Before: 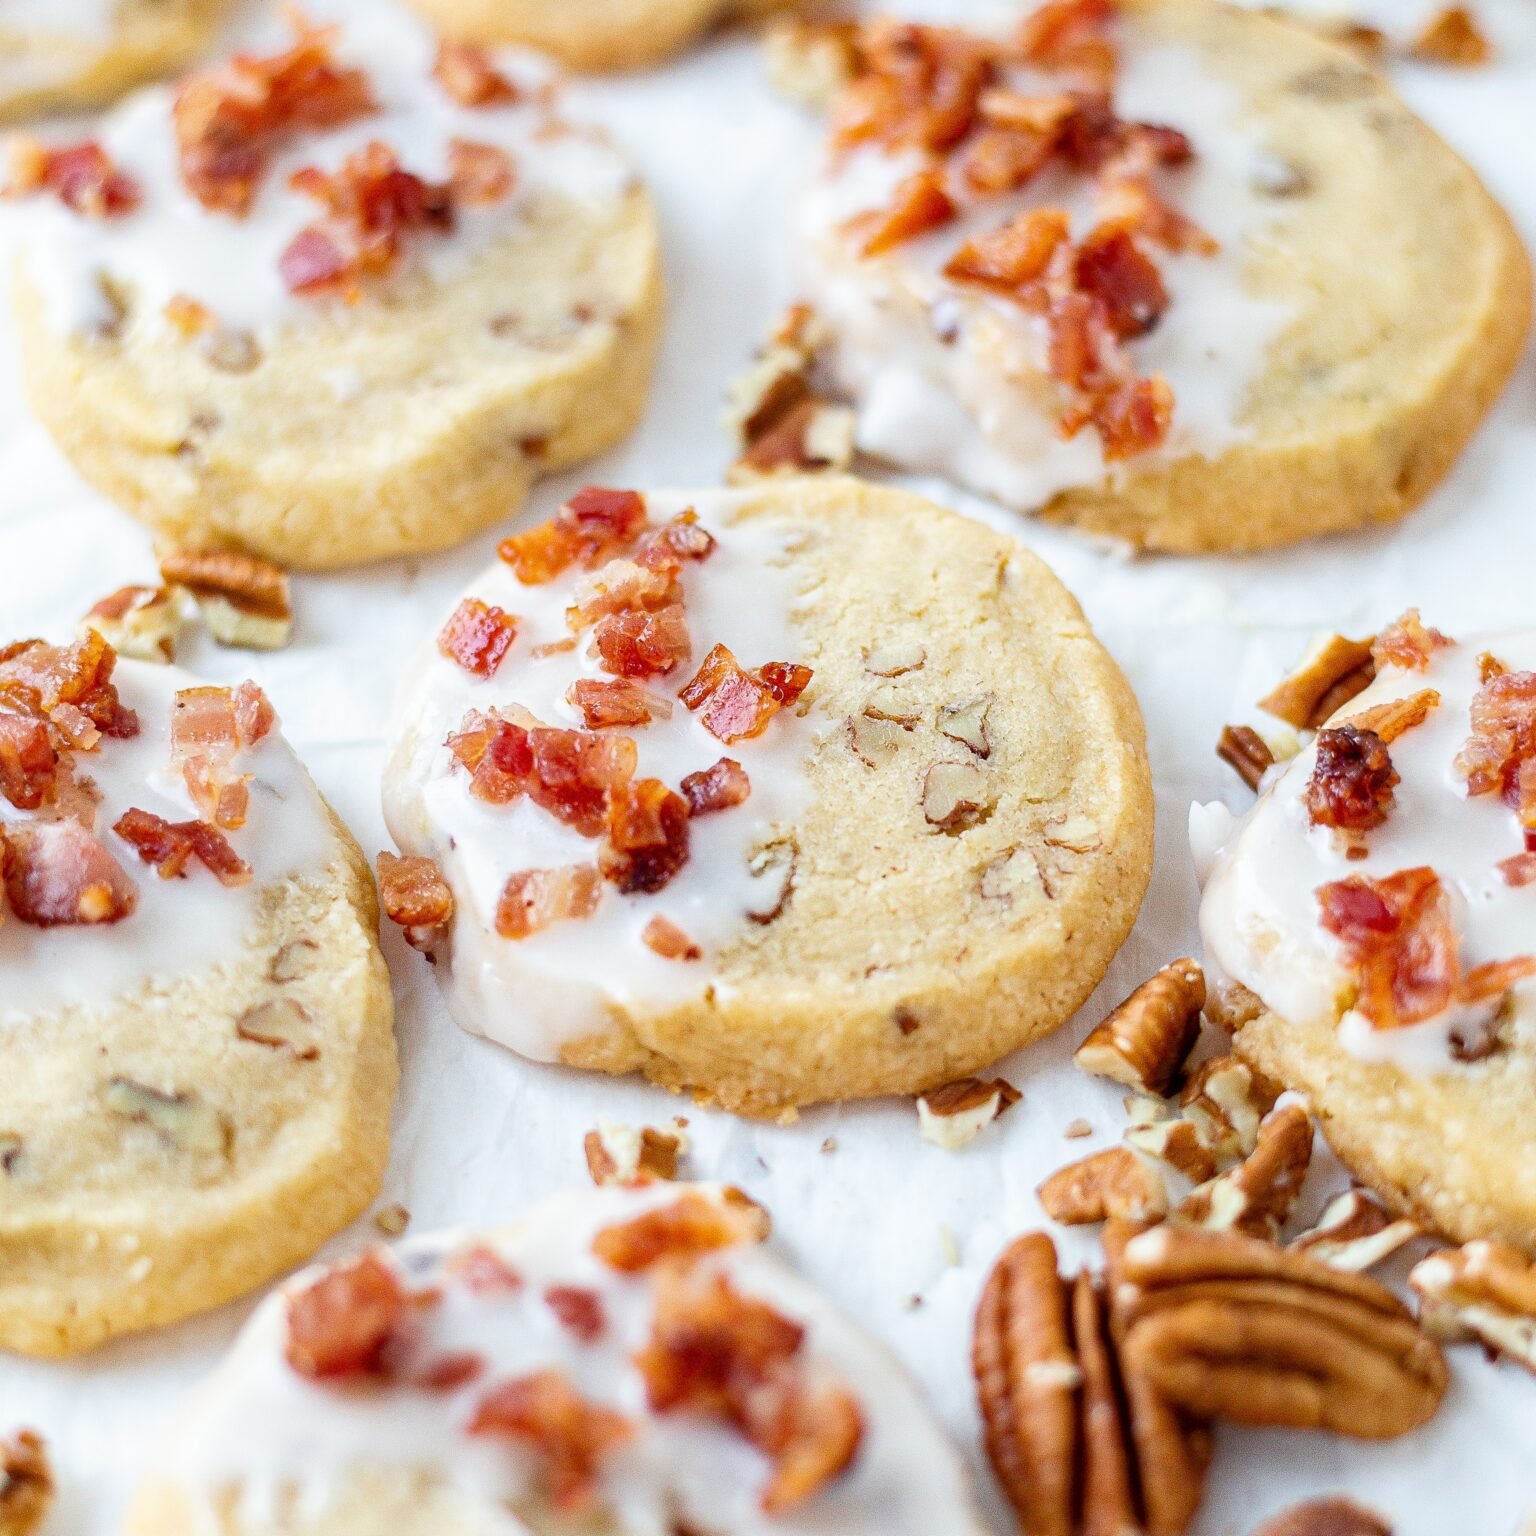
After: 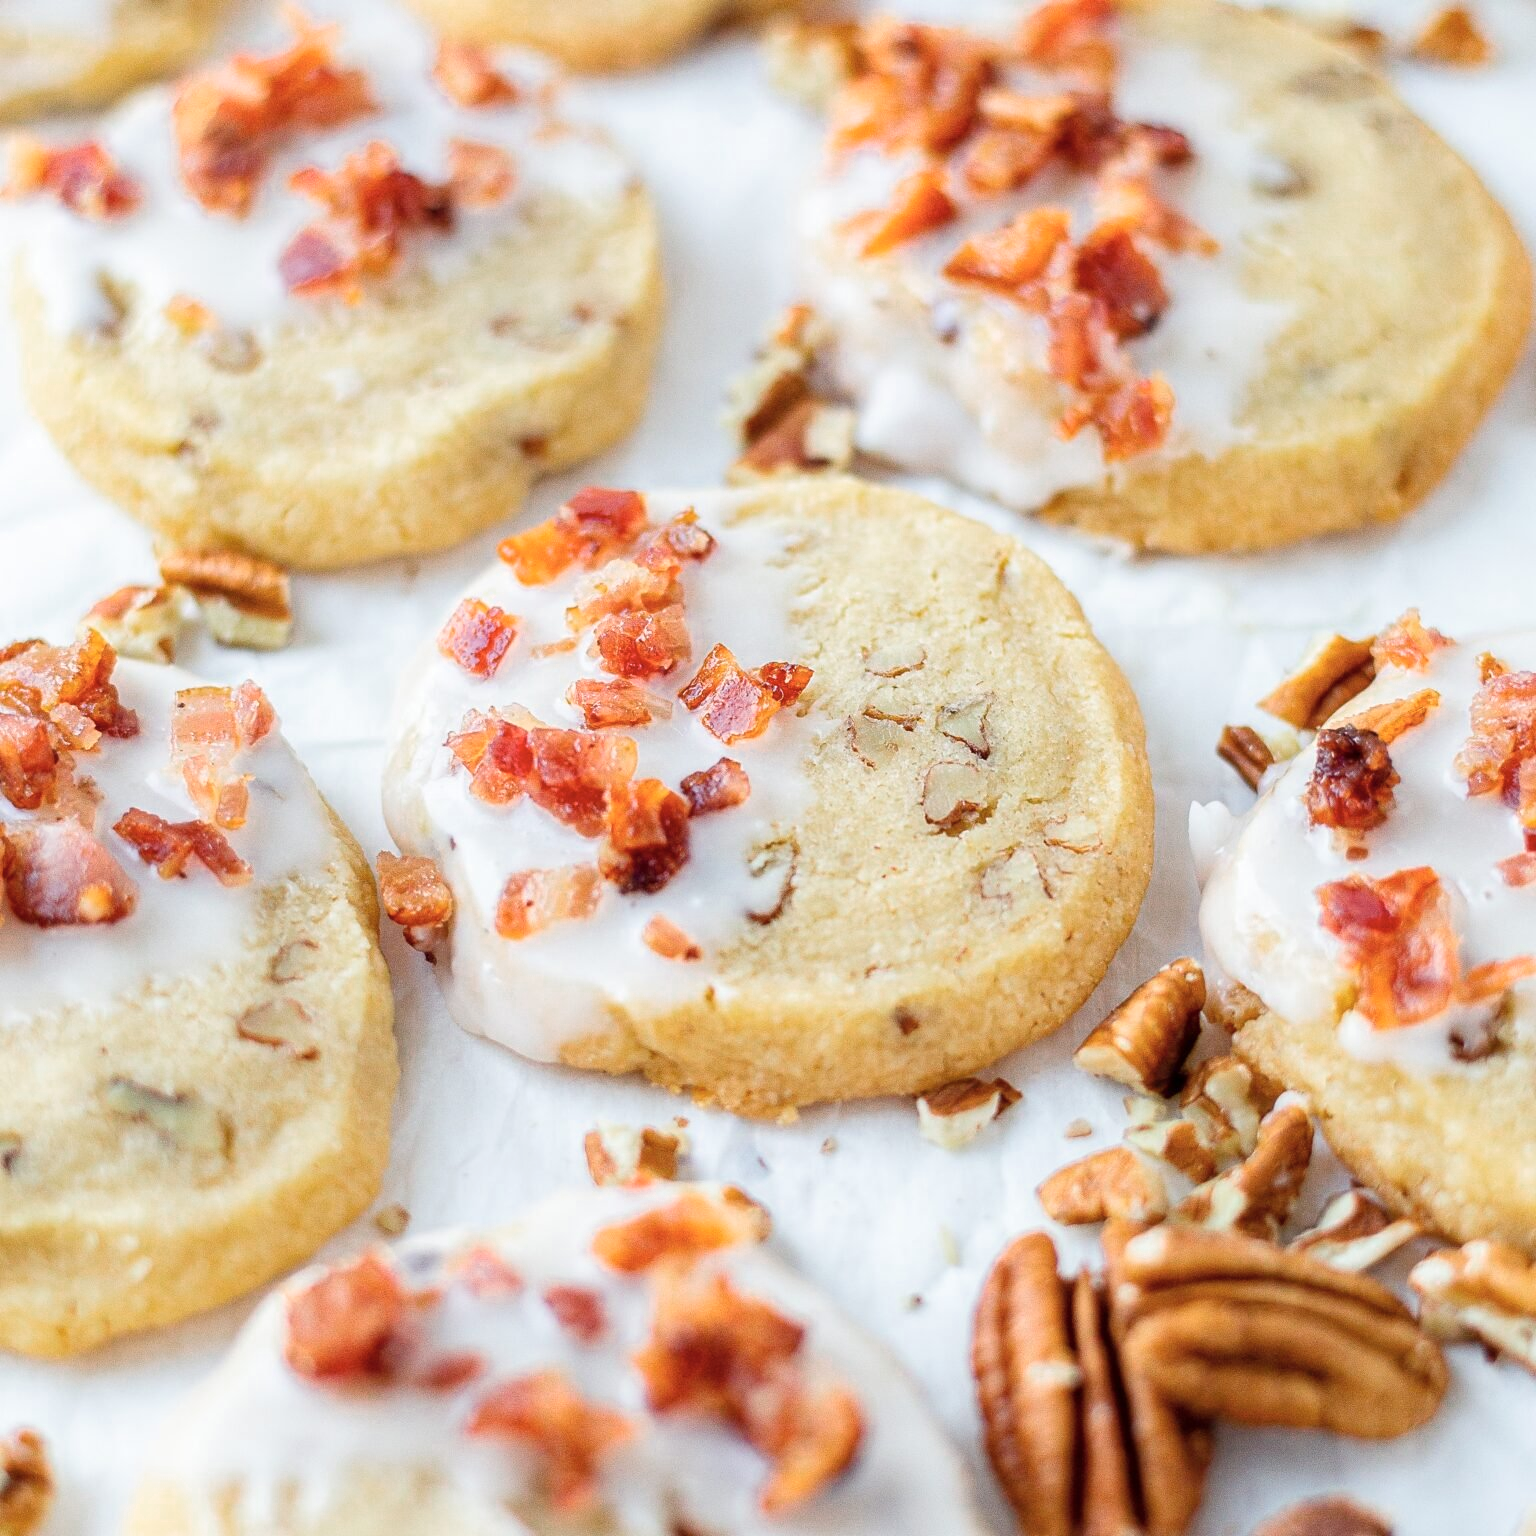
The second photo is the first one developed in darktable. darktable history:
color zones: curves: ch0 [(0, 0.465) (0.092, 0.596) (0.289, 0.464) (0.429, 0.453) (0.571, 0.464) (0.714, 0.455) (0.857, 0.462) (1, 0.465)]
